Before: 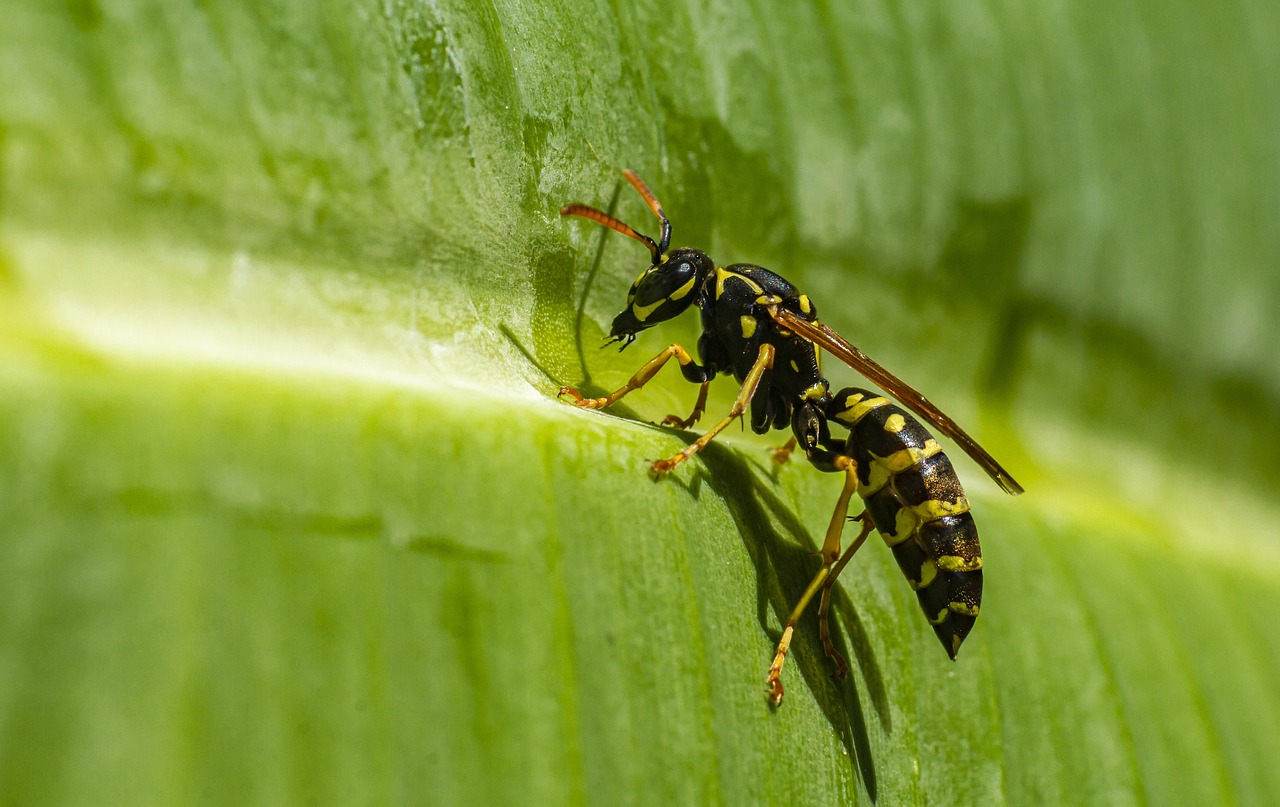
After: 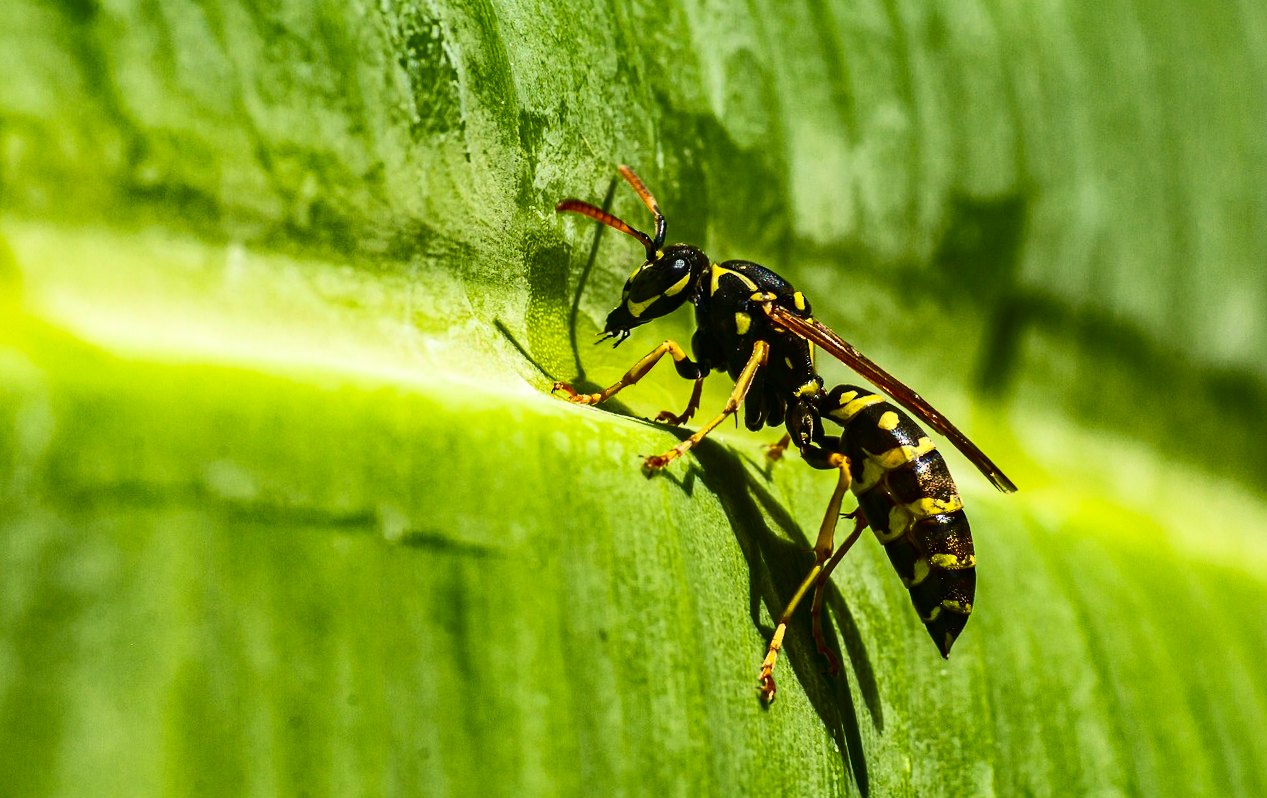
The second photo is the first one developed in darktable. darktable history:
crop and rotate: angle -0.363°
contrast brightness saturation: contrast 0.403, brightness 0.053, saturation 0.258
shadows and highlights: shadows 58.96, highlights -60.3, soften with gaussian
levels: levels [0, 0.499, 1]
